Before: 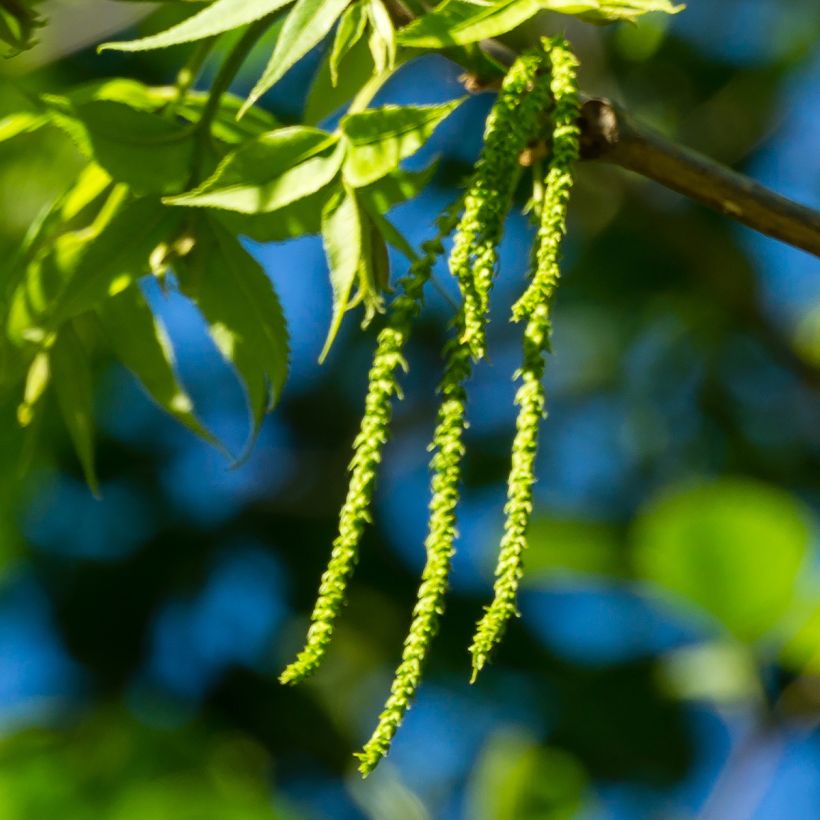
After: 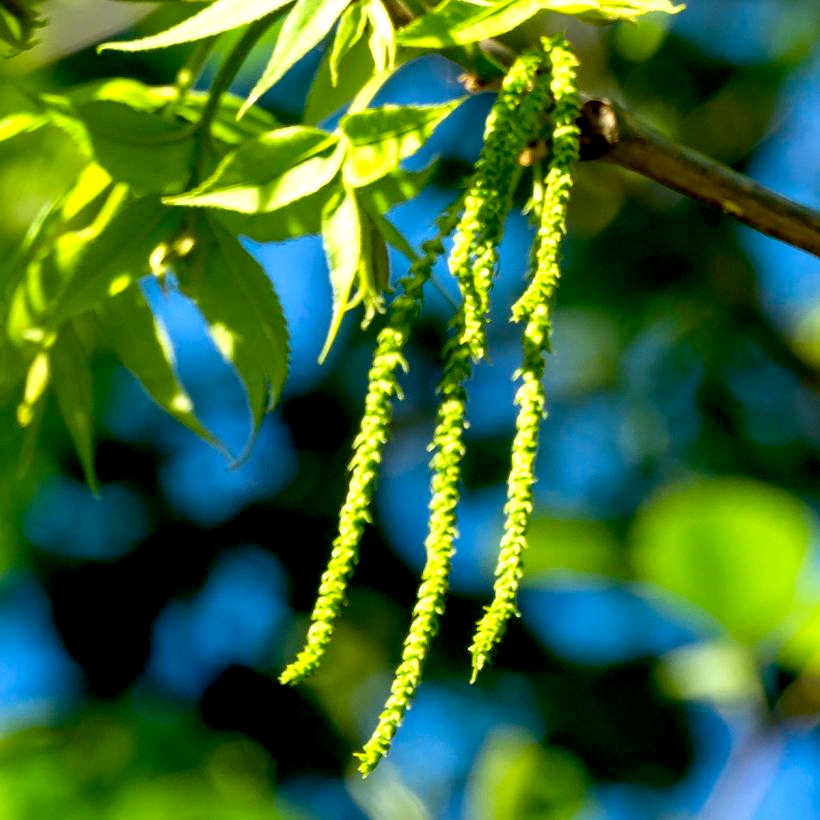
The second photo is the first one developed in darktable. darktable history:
exposure: black level correction 0.012, exposure 0.693 EV, compensate exposure bias true, compensate highlight preservation false
